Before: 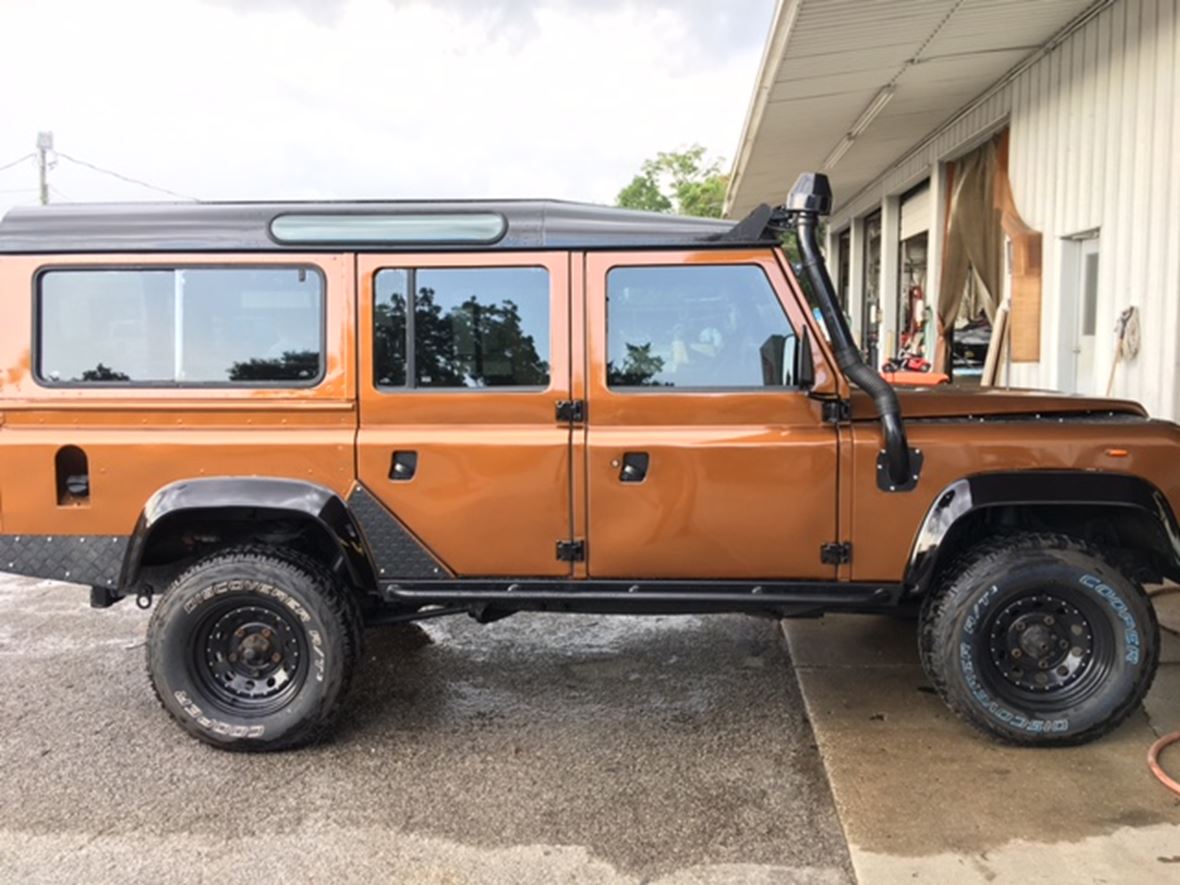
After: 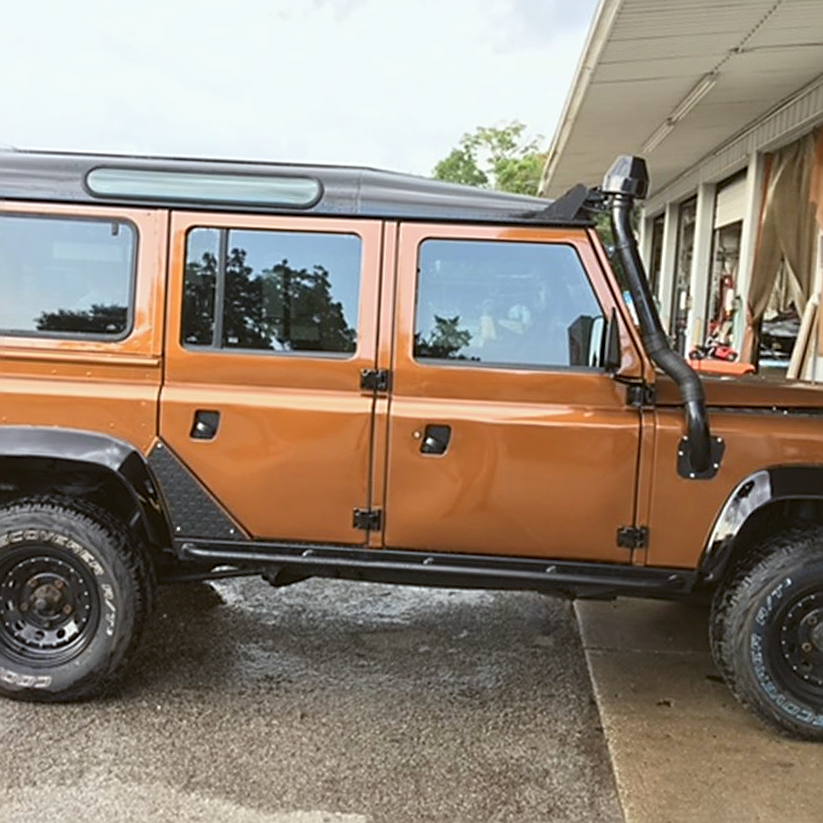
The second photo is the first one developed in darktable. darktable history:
crop and rotate: angle -3.27°, left 14.277%, top 0.028%, right 10.766%, bottom 0.028%
sharpen: amount 0.6
color balance: lift [1.004, 1.002, 1.002, 0.998], gamma [1, 1.007, 1.002, 0.993], gain [1, 0.977, 1.013, 1.023], contrast -3.64%
